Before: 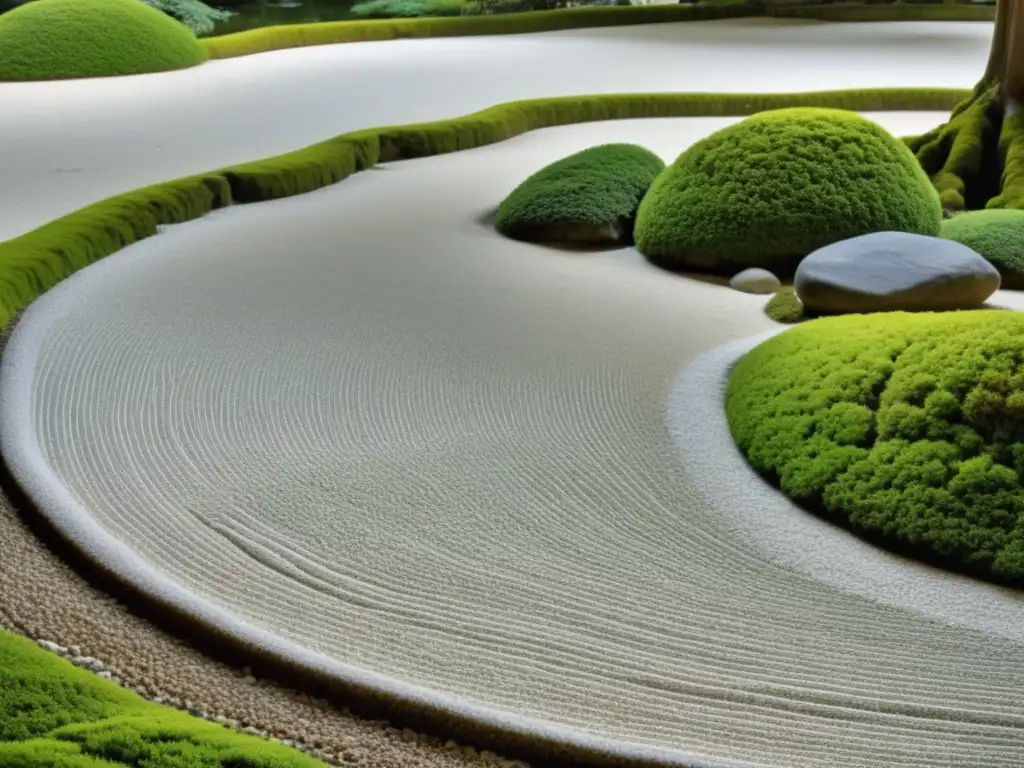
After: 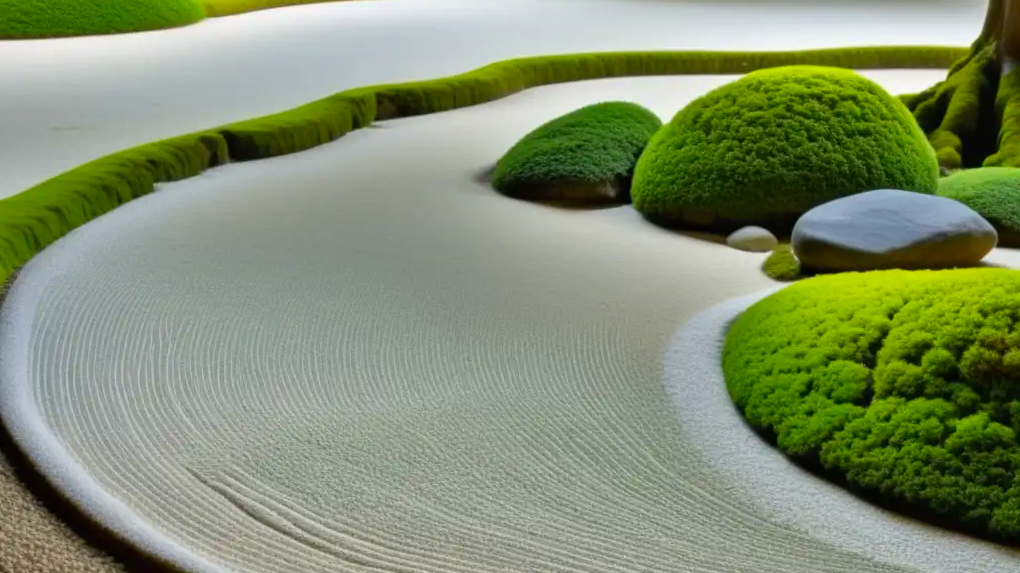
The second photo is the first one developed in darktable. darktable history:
color balance: output saturation 110%
color zones: curves: ch0 [(0, 0.613) (0.01, 0.613) (0.245, 0.448) (0.498, 0.529) (0.642, 0.665) (0.879, 0.777) (0.99, 0.613)]; ch1 [(0, 0) (0.143, 0) (0.286, 0) (0.429, 0) (0.571, 0) (0.714, 0) (0.857, 0)], mix -121.96%
crop: left 0.387%, top 5.469%, bottom 19.809%
